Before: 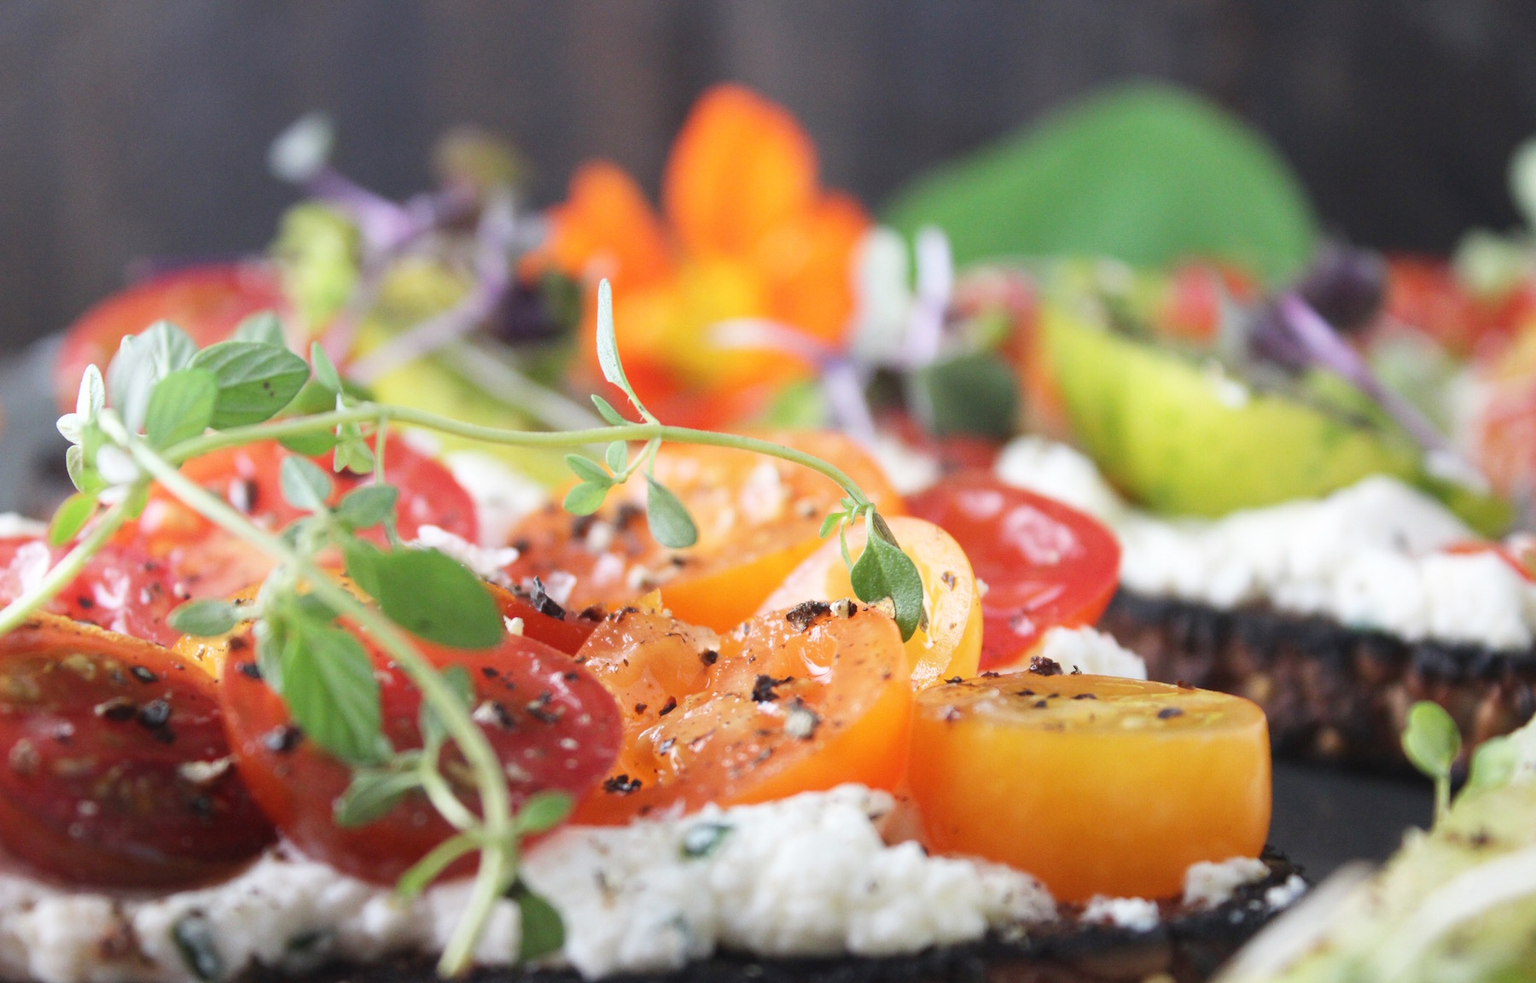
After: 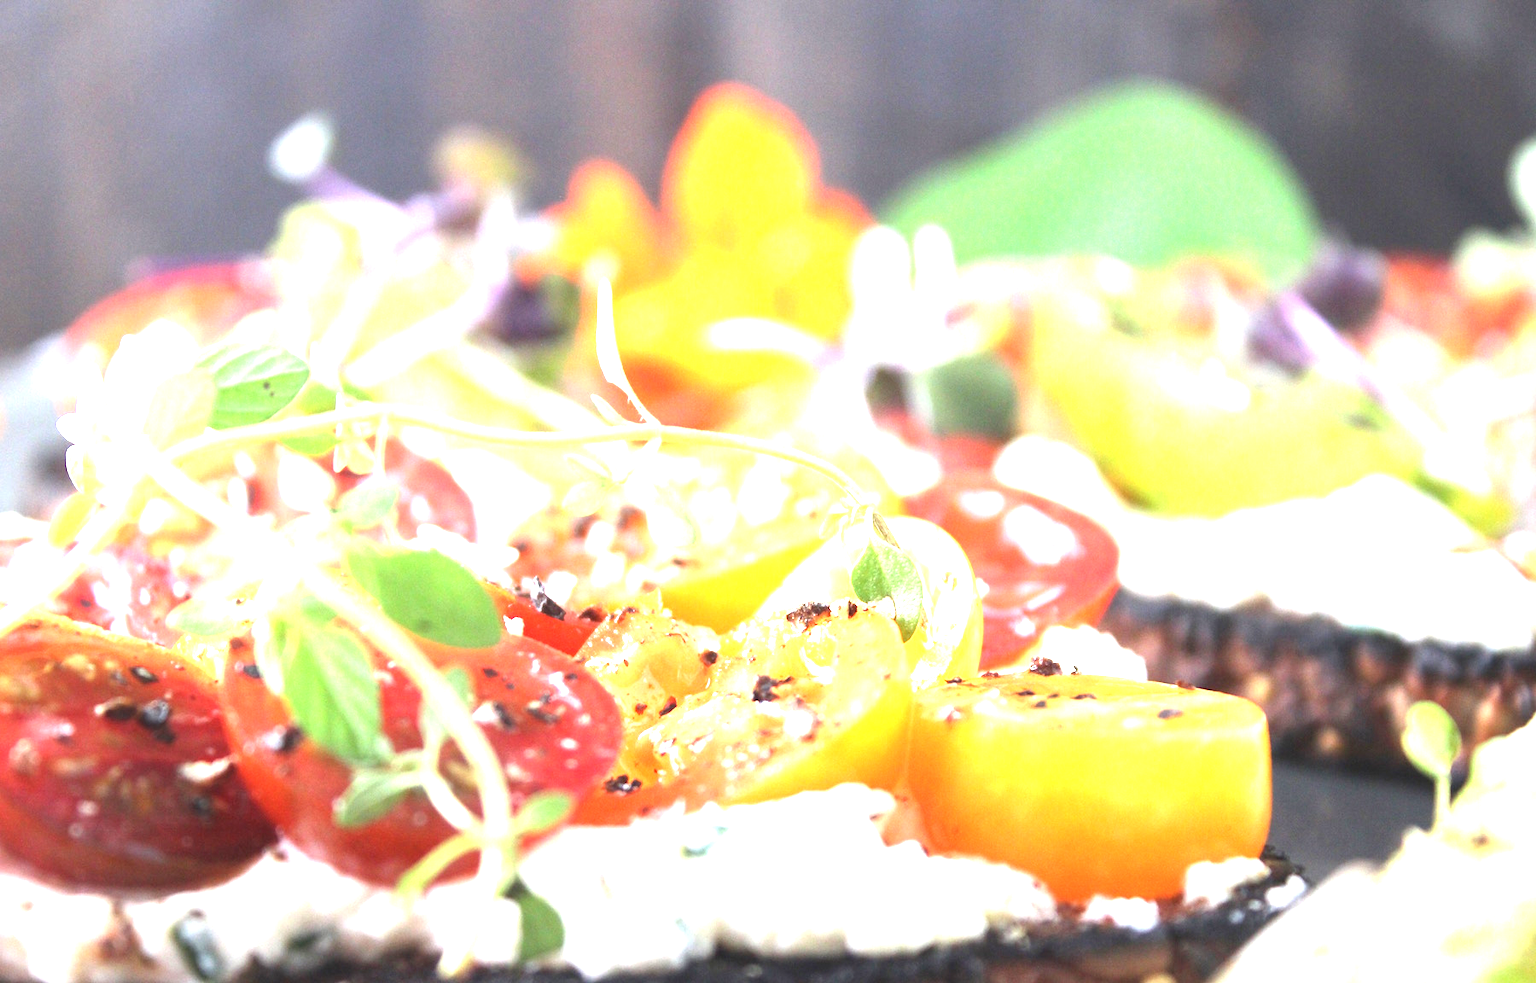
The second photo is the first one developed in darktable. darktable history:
exposure: black level correction 0, exposure 1.9 EV, compensate highlight preservation false
